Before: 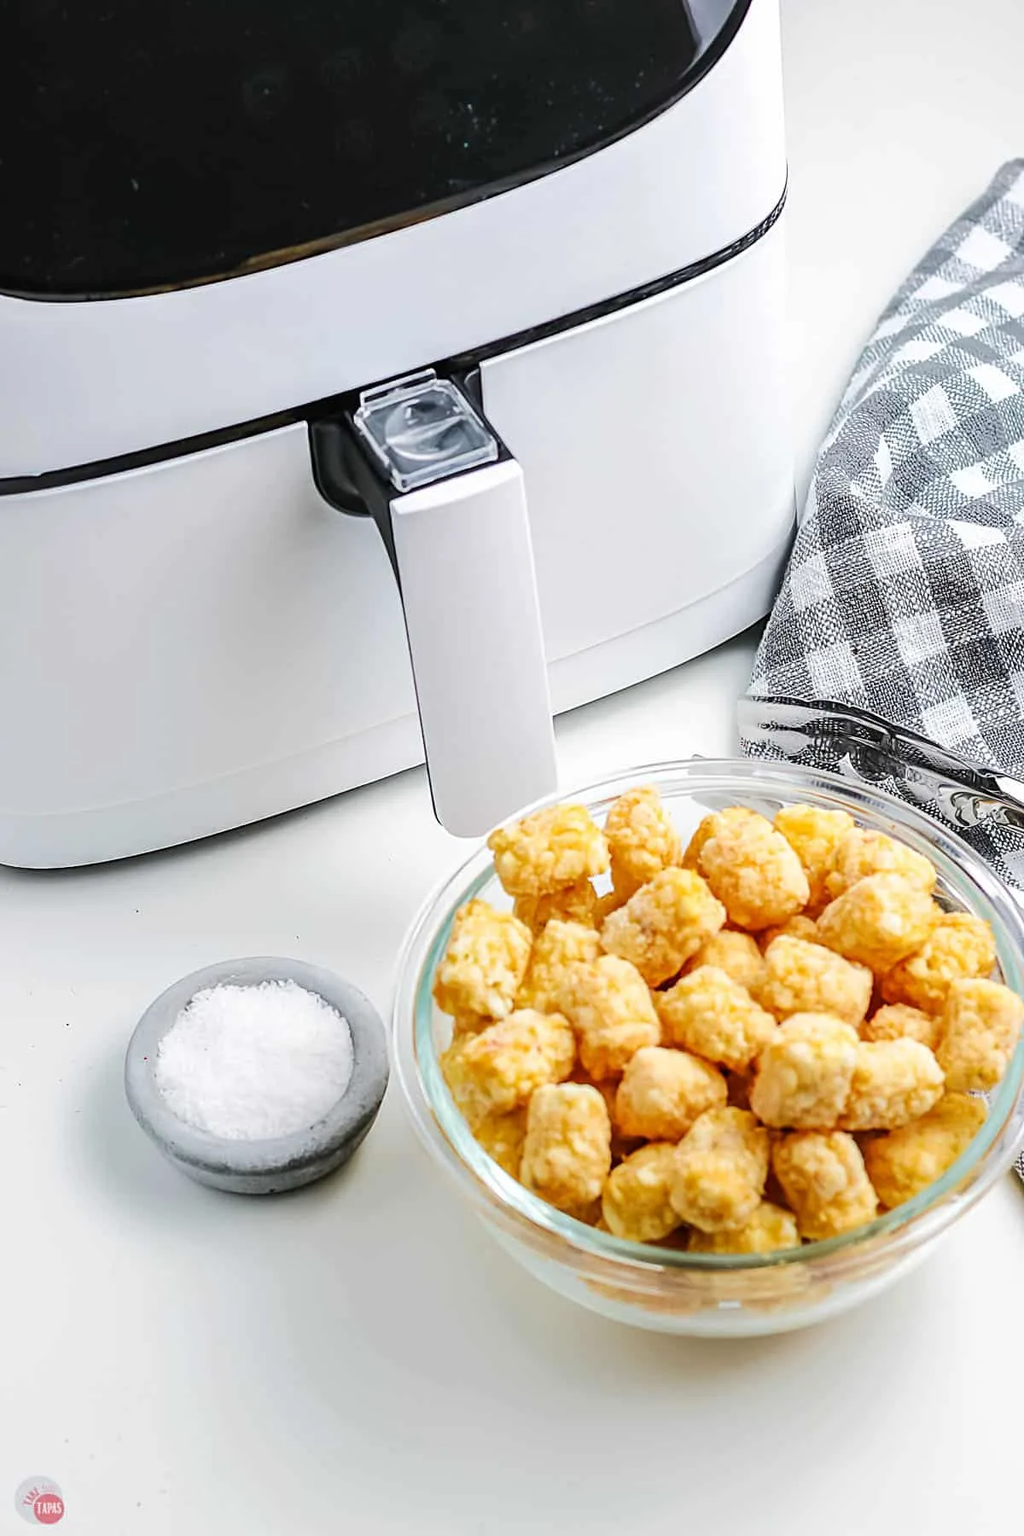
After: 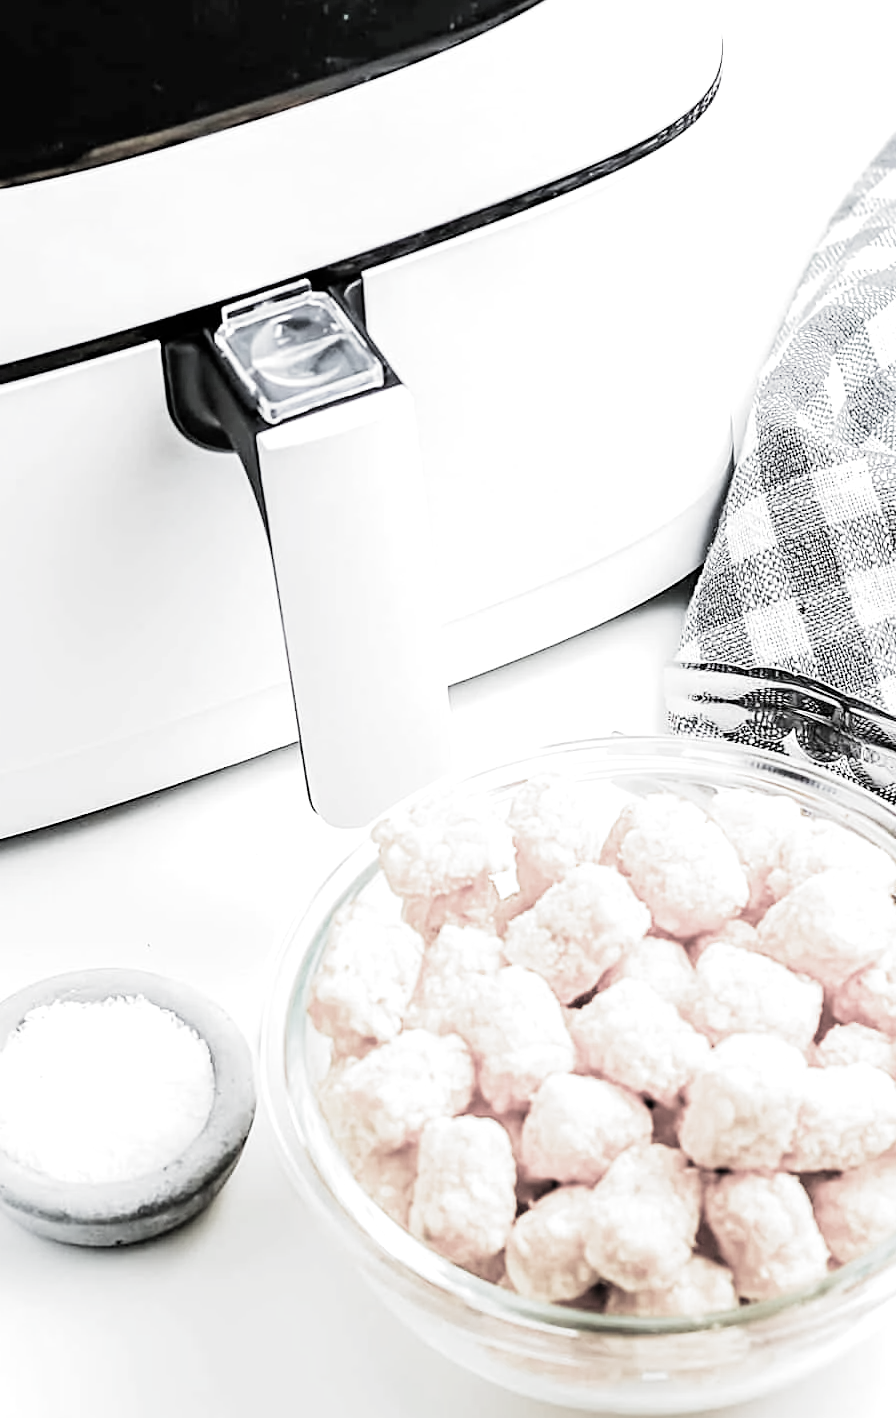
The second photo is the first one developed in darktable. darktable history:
filmic rgb: black relative exposure -5.13 EV, white relative exposure 3.19 EV, hardness 3.45, contrast 1.2, highlights saturation mix -29.79%, color science v5 (2021), contrast in shadows safe, contrast in highlights safe
crop: left 16.708%, top 8.515%, right 8.564%, bottom 12.686%
exposure: black level correction 0, exposure 1.123 EV, compensate exposure bias true, compensate highlight preservation false
